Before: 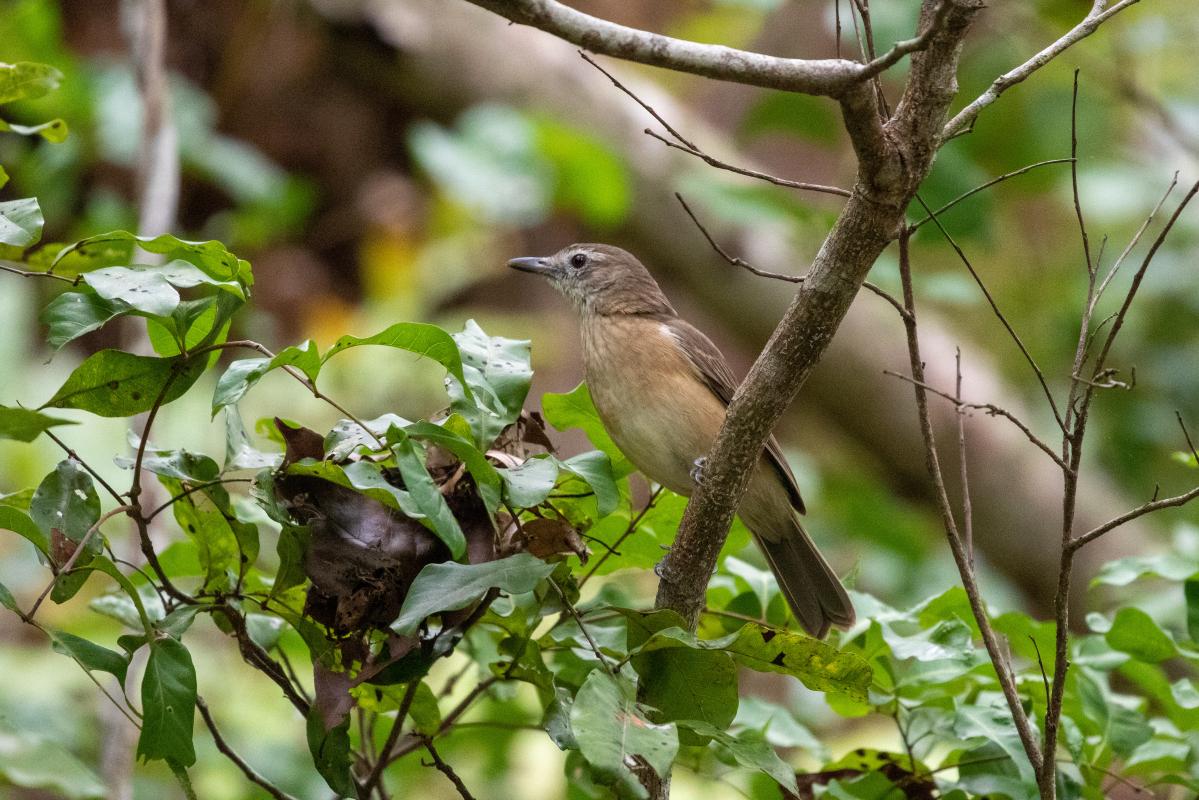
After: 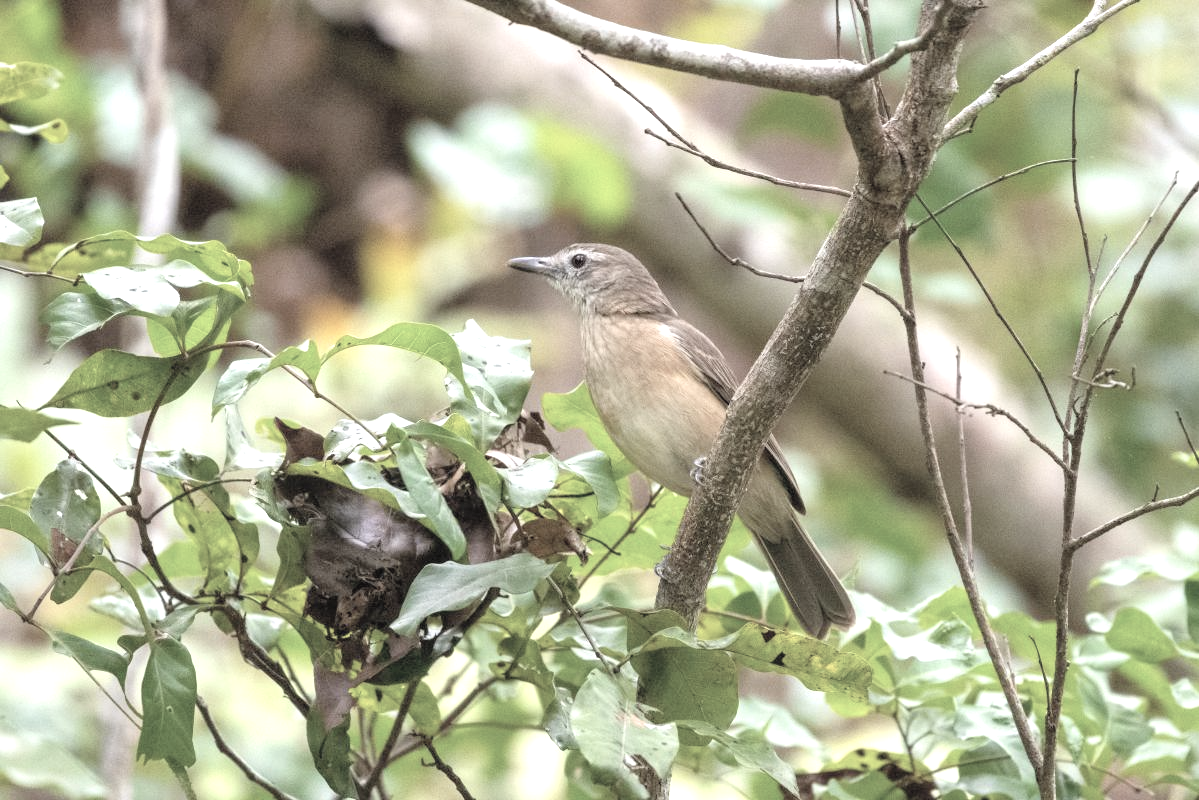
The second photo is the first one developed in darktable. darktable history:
exposure: black level correction -0.001, exposure 0.9 EV, compensate exposure bias true, compensate highlight preservation false
contrast brightness saturation: brightness 0.18, saturation -0.5
